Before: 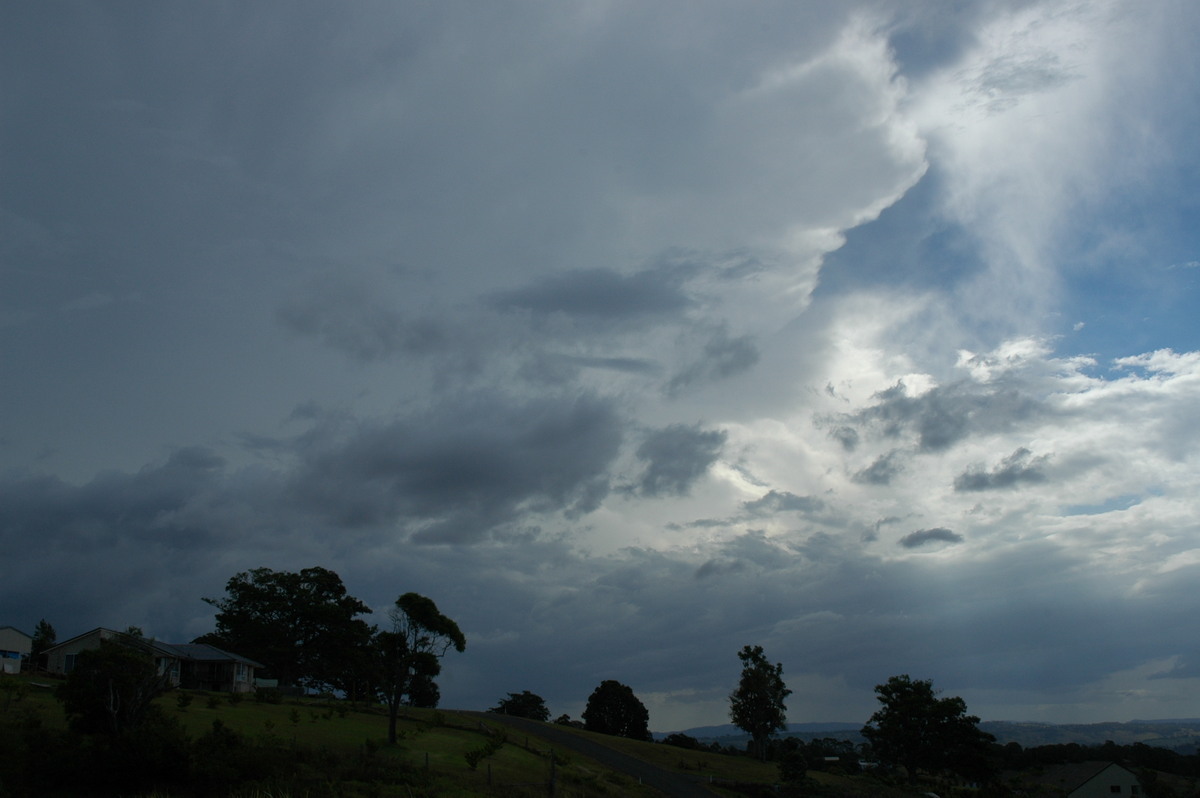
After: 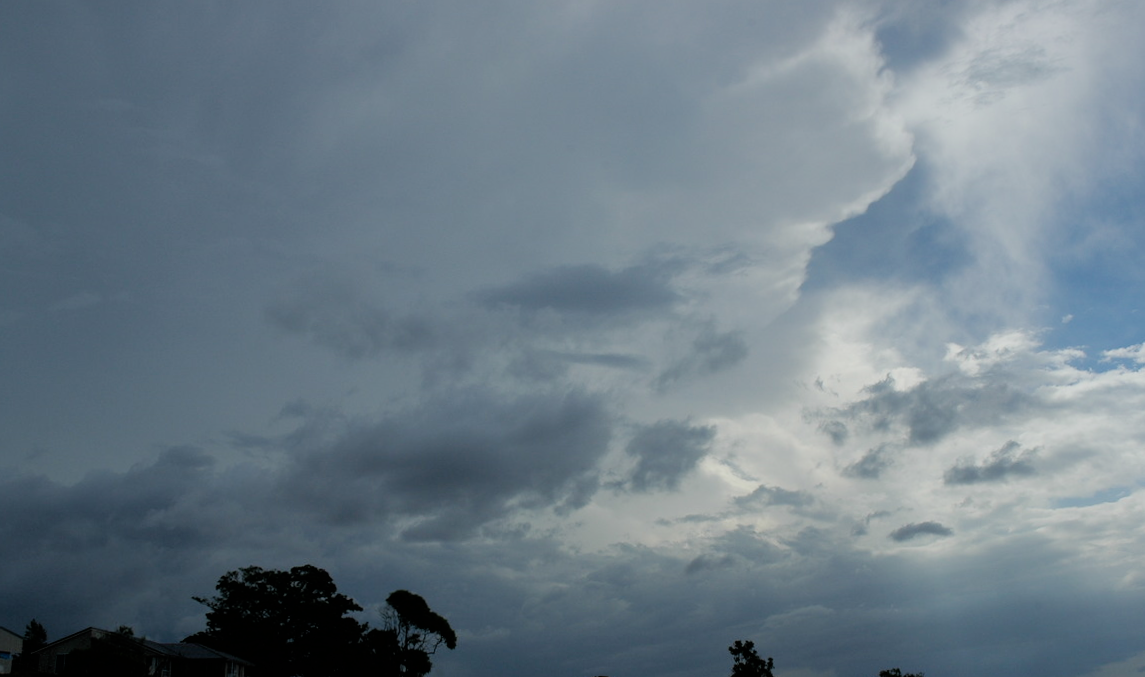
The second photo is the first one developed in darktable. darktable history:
tone equalizer: edges refinement/feathering 500, mask exposure compensation -1.57 EV, preserve details no
crop and rotate: angle 0.42°, left 0.419%, right 3.098%, bottom 14.141%
filmic rgb: black relative exposure -7.7 EV, white relative exposure 4.38 EV, threshold 3.05 EV, hardness 3.75, latitude 37.73%, contrast 0.978, highlights saturation mix 9.44%, shadows ↔ highlights balance 4.25%, enable highlight reconstruction true
exposure: exposure 0.201 EV, compensate exposure bias true, compensate highlight preservation false
